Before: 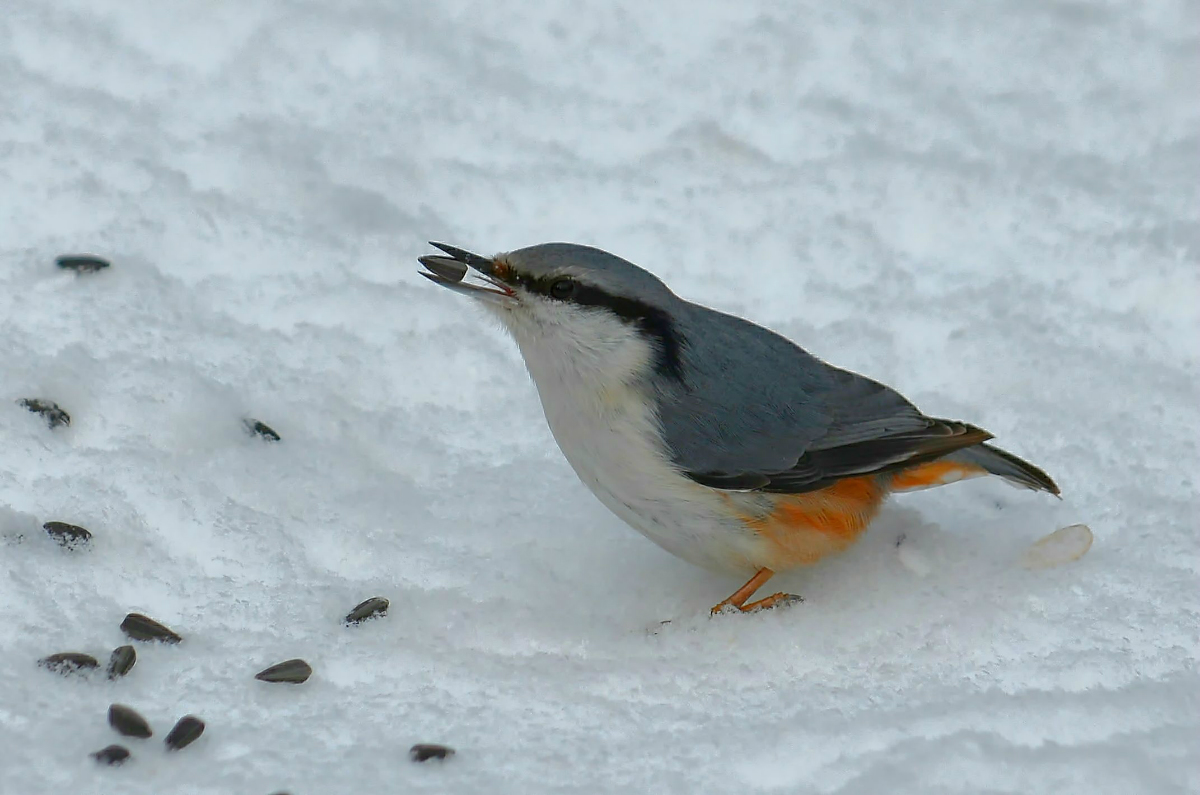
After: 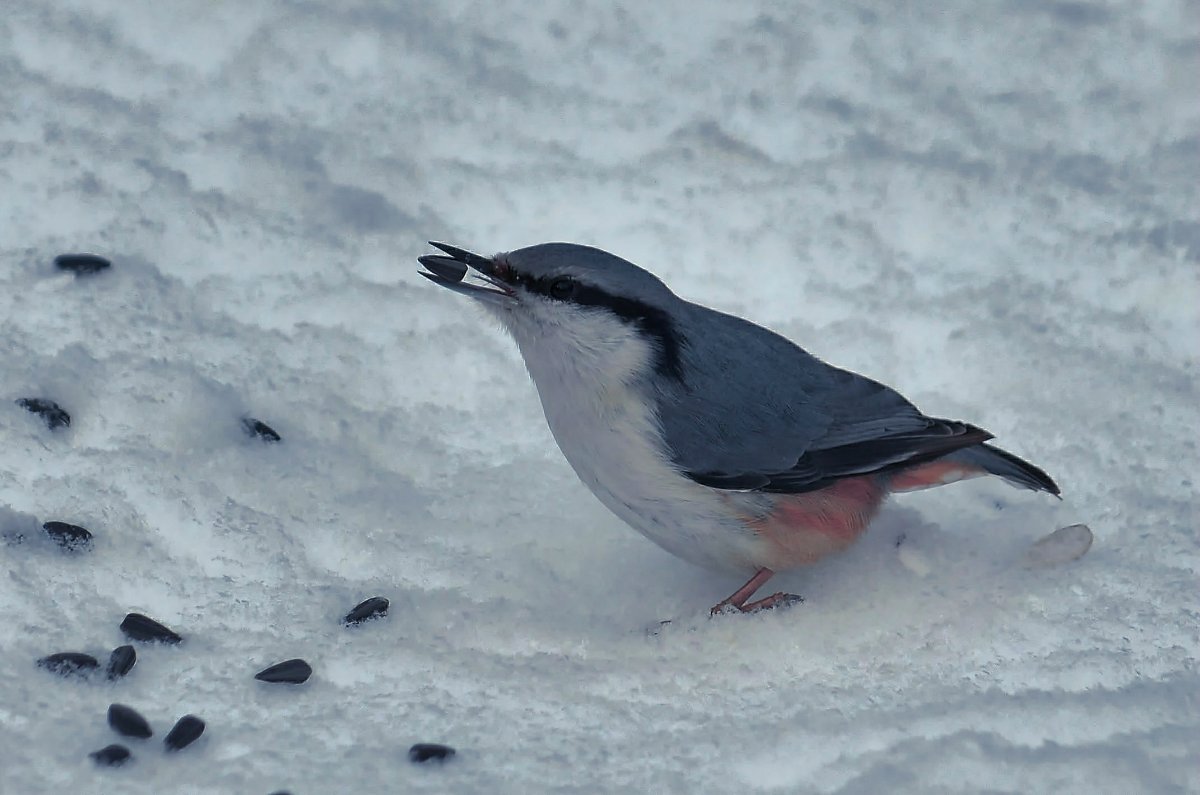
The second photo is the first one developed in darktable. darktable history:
split-toning: shadows › hue 230.4°
shadows and highlights: shadows 60, highlights -60.23, soften with gaussian
